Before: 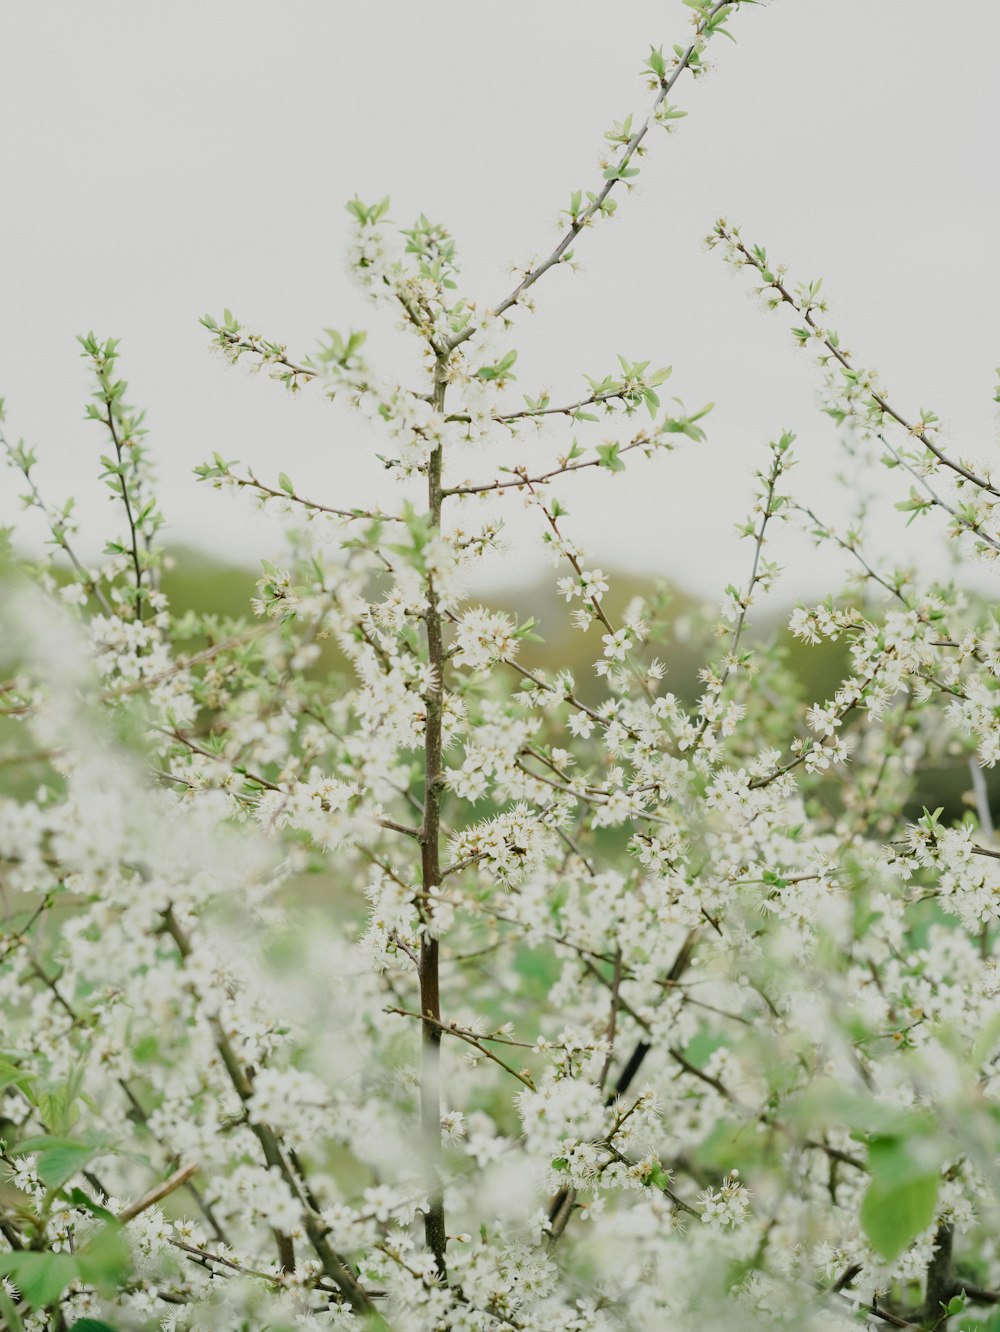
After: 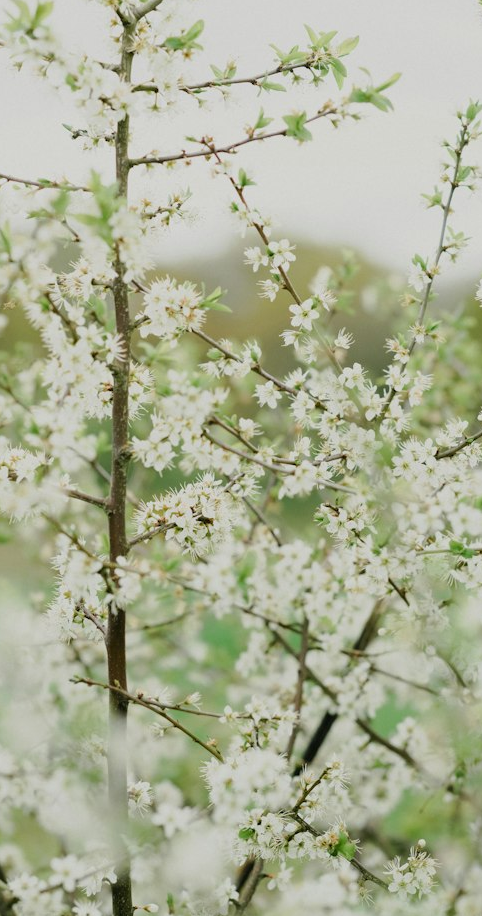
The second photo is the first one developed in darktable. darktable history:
crop: left 31.304%, top 24.804%, right 20.458%, bottom 6.353%
